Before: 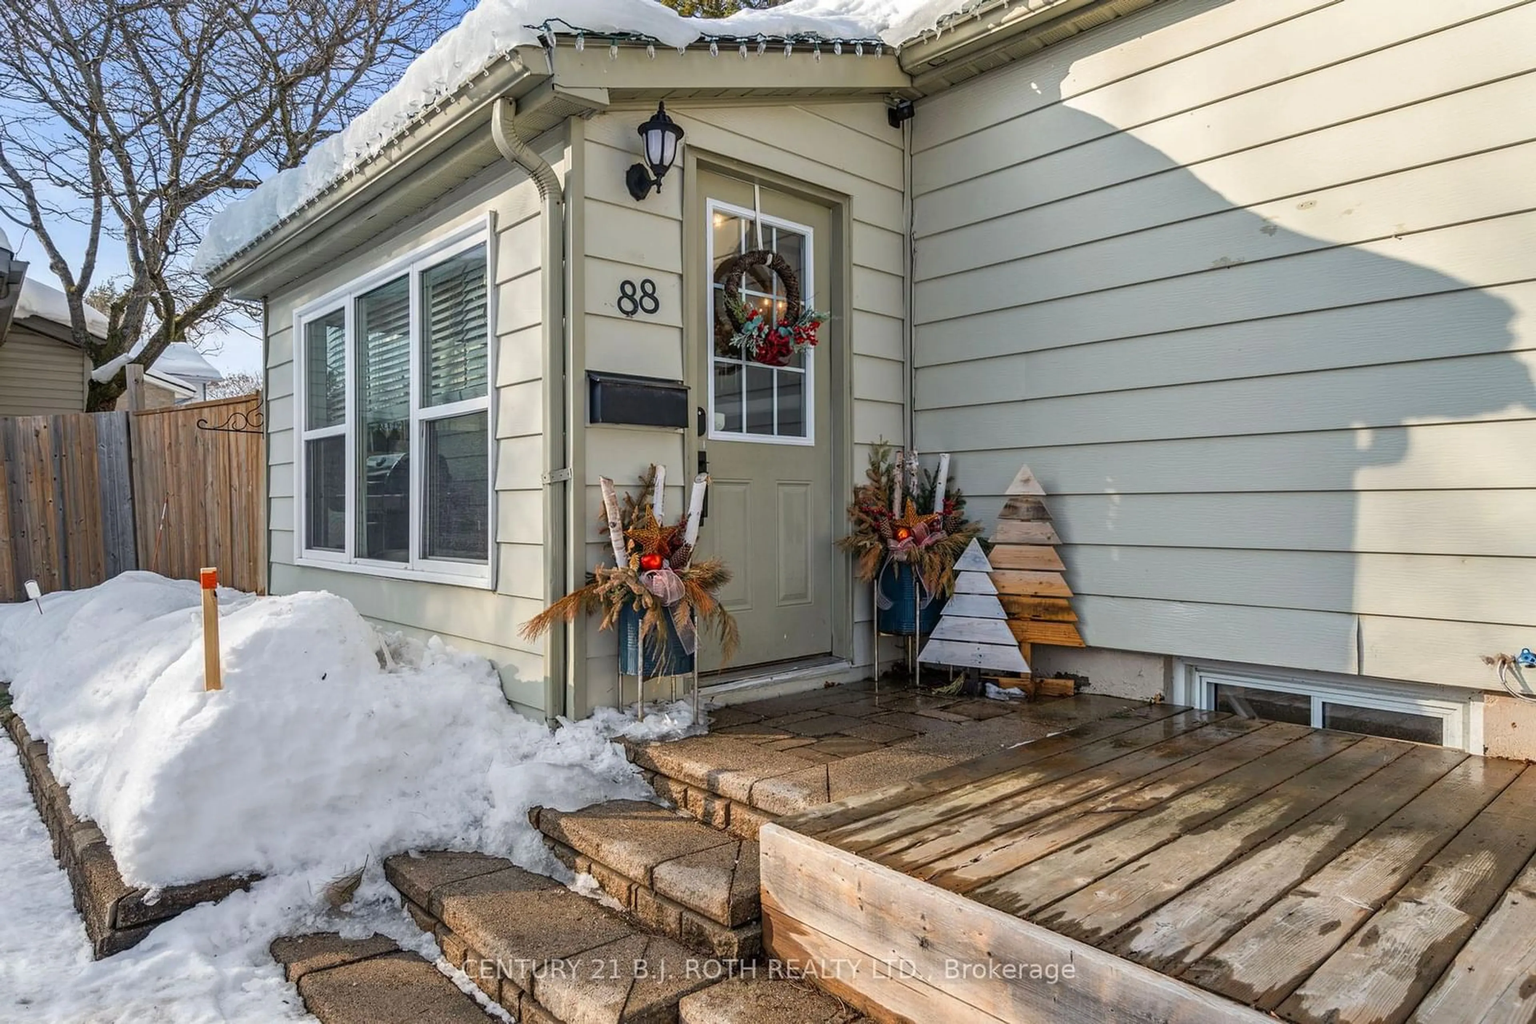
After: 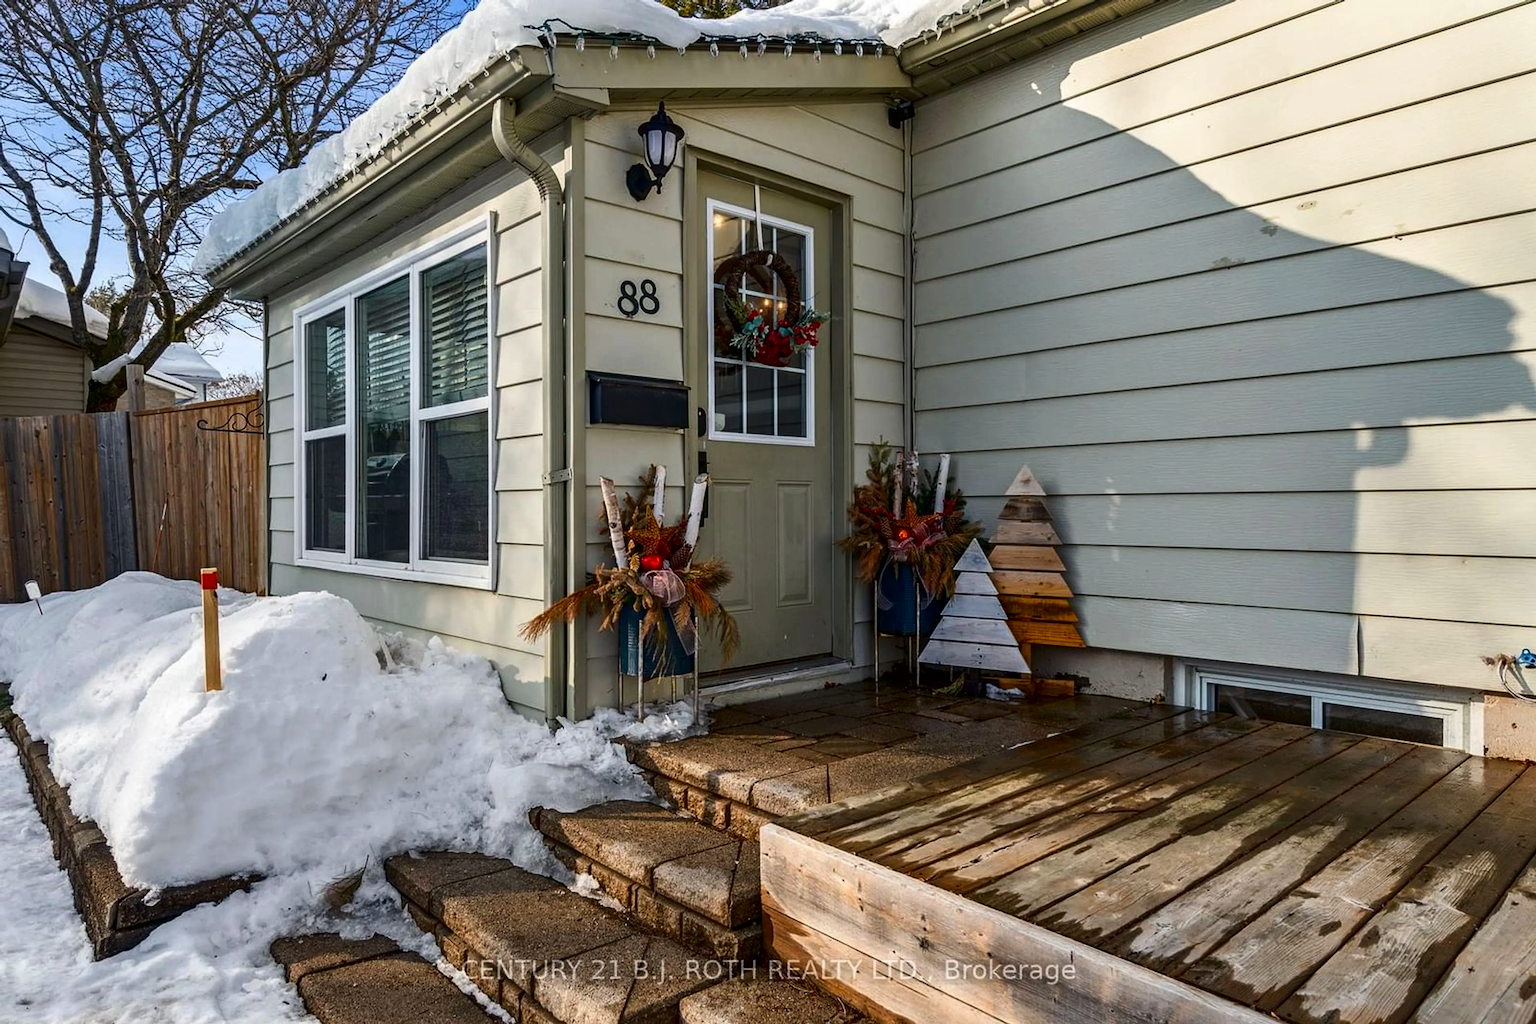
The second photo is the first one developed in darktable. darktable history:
tone curve: curves: ch0 [(0, 0) (0.003, 0.003) (0.011, 0.012) (0.025, 0.026) (0.044, 0.046) (0.069, 0.072) (0.1, 0.104) (0.136, 0.141) (0.177, 0.184) (0.224, 0.233) (0.277, 0.288) (0.335, 0.348) (0.399, 0.414) (0.468, 0.486) (0.543, 0.564) (0.623, 0.647) (0.709, 0.736) (0.801, 0.831) (0.898, 0.921) (1, 1)], color space Lab, independent channels, preserve colors none
contrast brightness saturation: contrast 0.129, brightness -0.24, saturation 0.149
